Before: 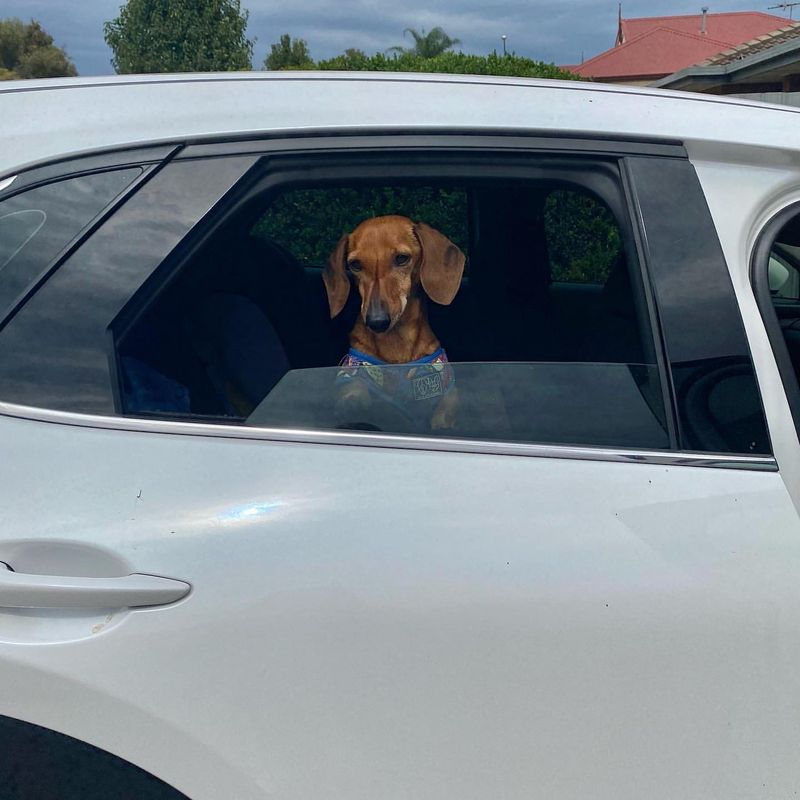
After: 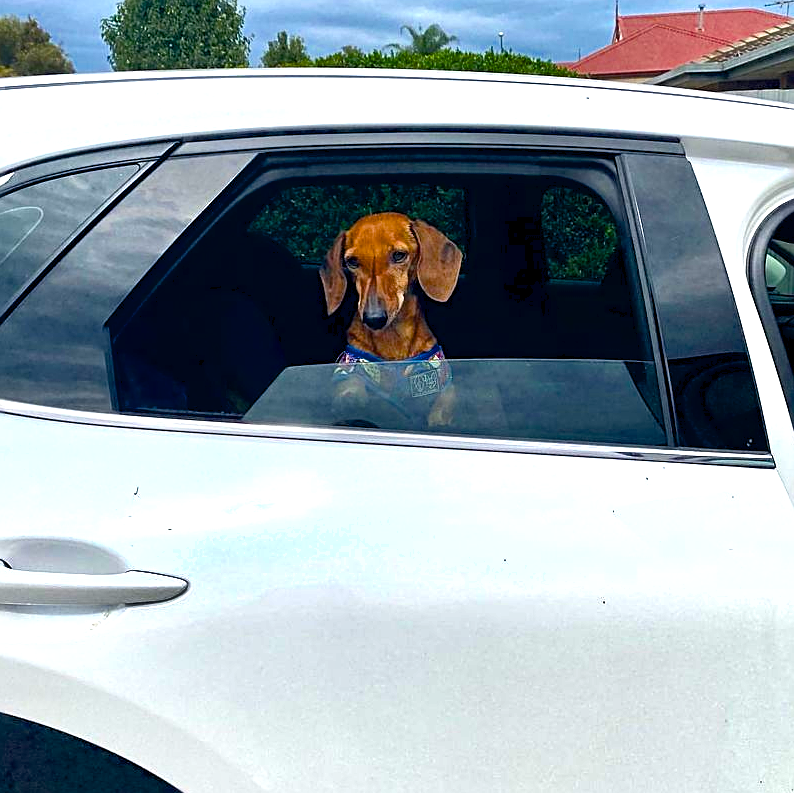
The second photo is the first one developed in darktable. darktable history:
base curve: curves: ch0 [(0, 0) (0.297, 0.298) (1, 1)], preserve colors none
tone equalizer: on, module defaults
color balance rgb: global offset › luminance -0.372%, perceptual saturation grading › global saturation 30.058%, saturation formula JzAzBz (2021)
shadows and highlights: soften with gaussian
exposure: black level correction 0.001, exposure 1.04 EV, compensate highlight preservation false
sharpen: on, module defaults
crop: left 0.496%, top 0.49%, right 0.162%, bottom 0.359%
